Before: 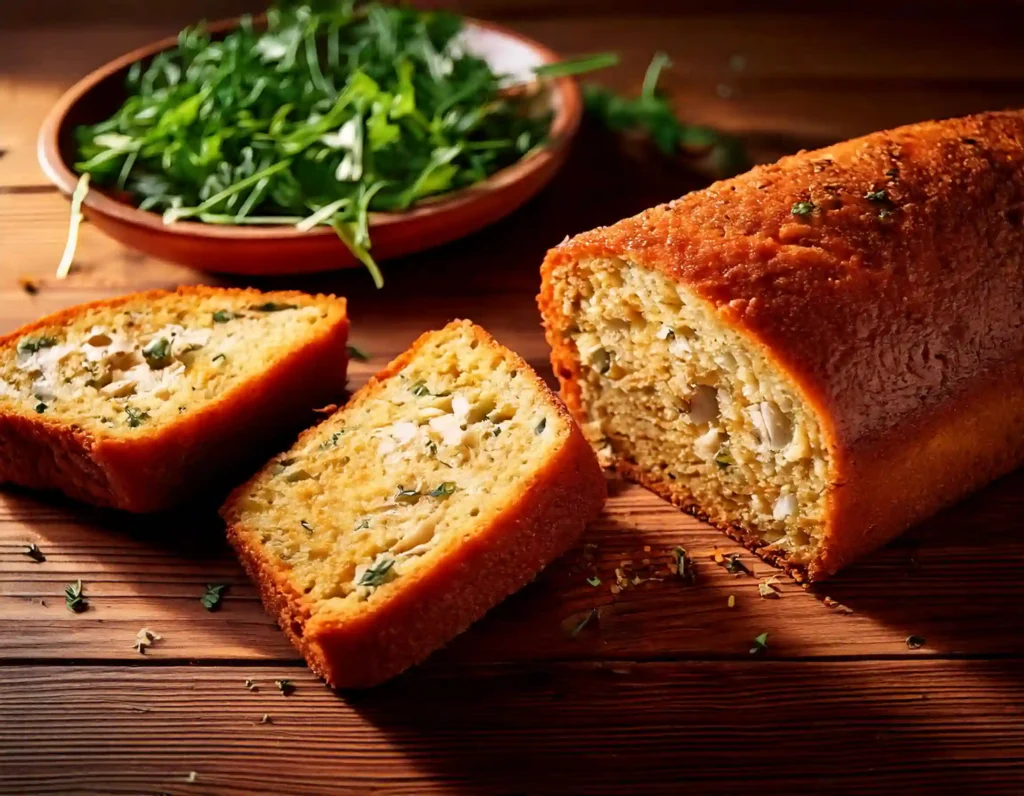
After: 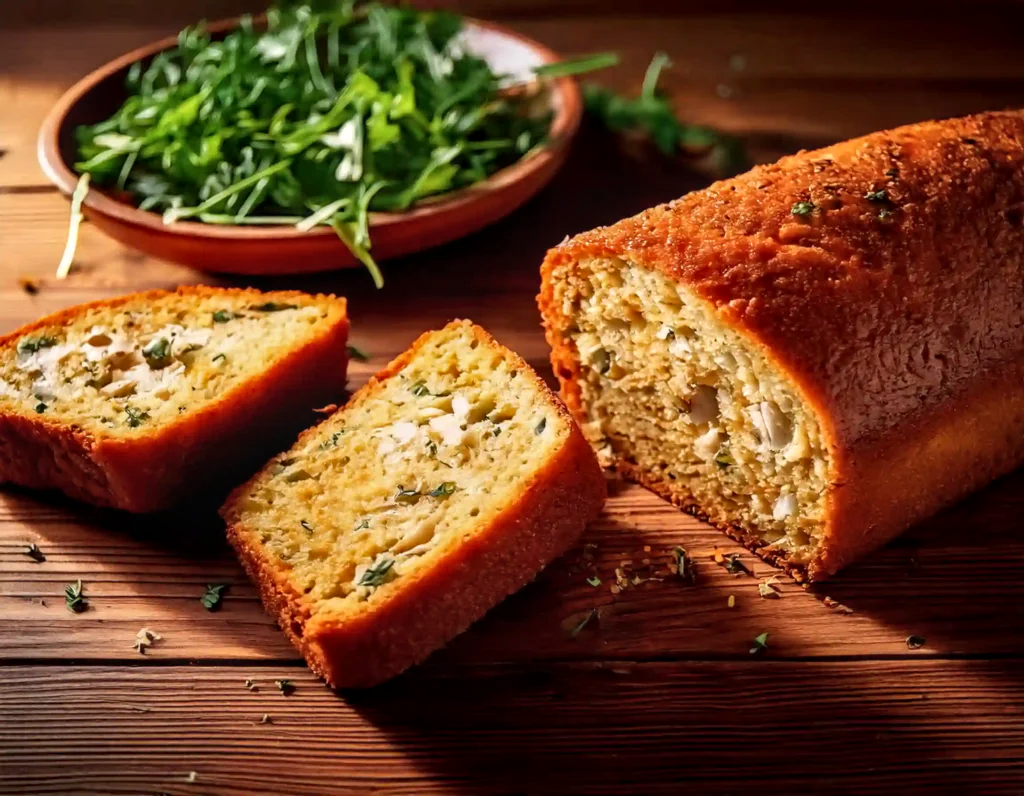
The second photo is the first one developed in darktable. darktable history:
local contrast: on, module defaults
shadows and highlights: radius 329.99, shadows 53.36, highlights -98.52, compress 94.59%, soften with gaussian
